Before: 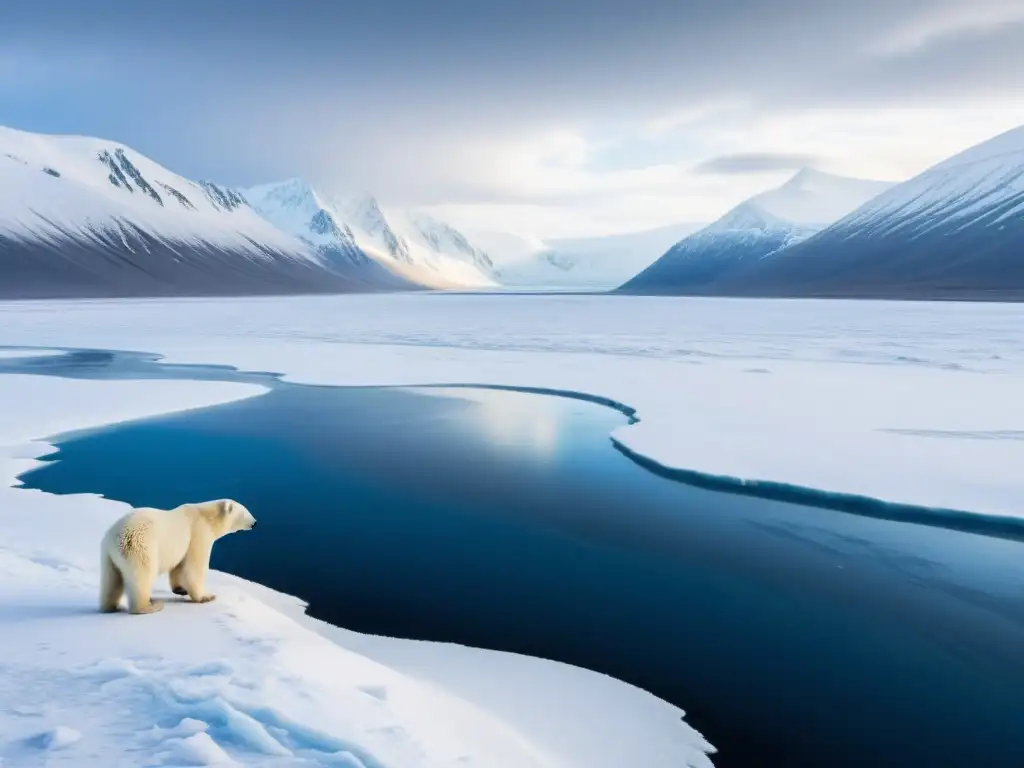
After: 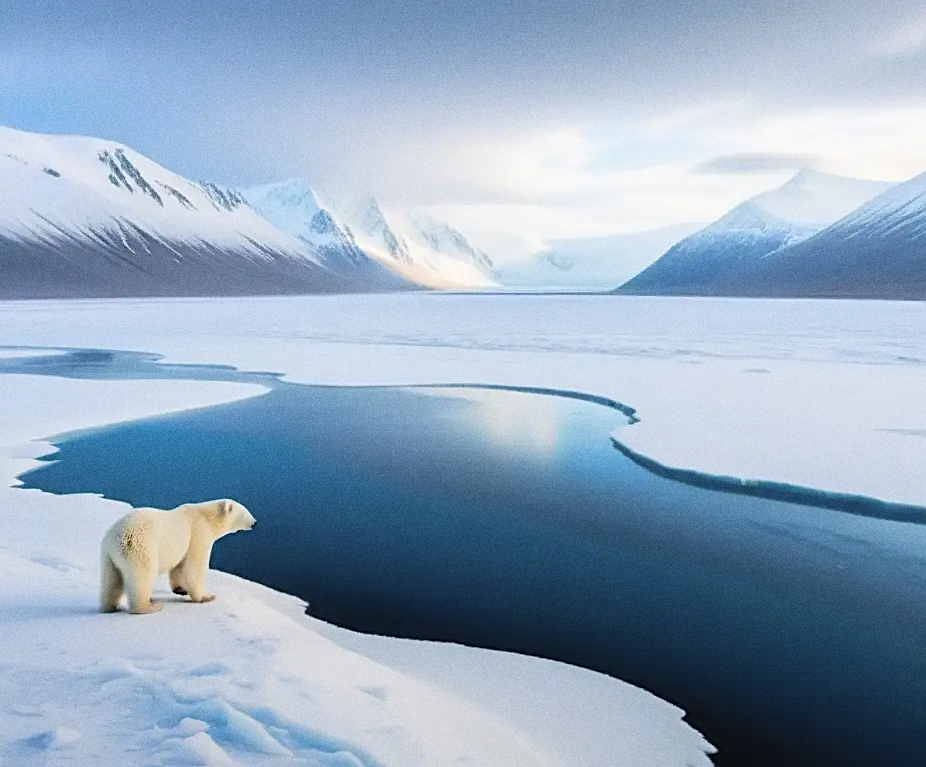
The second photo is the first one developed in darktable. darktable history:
crop: right 9.509%, bottom 0.031%
grain: coarseness 22.88 ISO
contrast brightness saturation: brightness 0.15
graduated density: rotation -180°, offset 24.95
sharpen: on, module defaults
